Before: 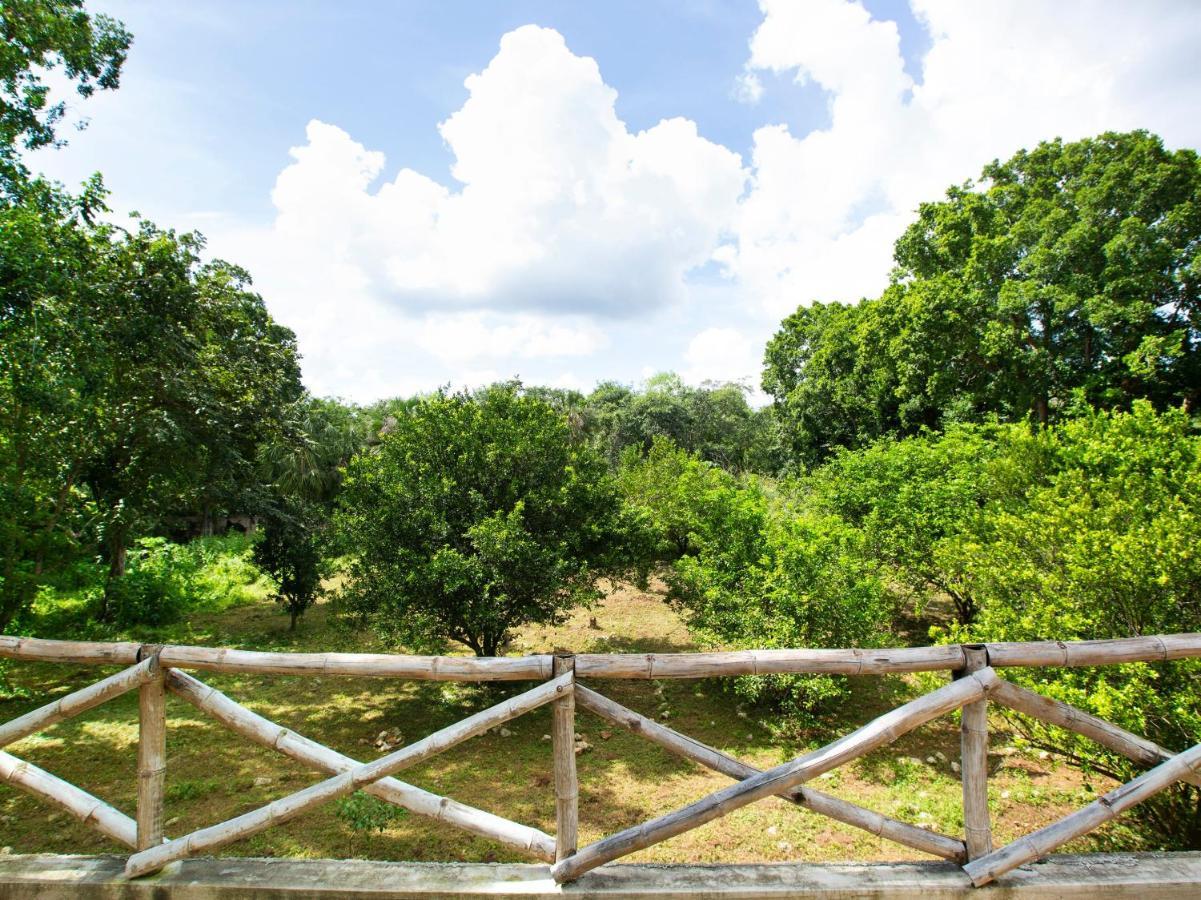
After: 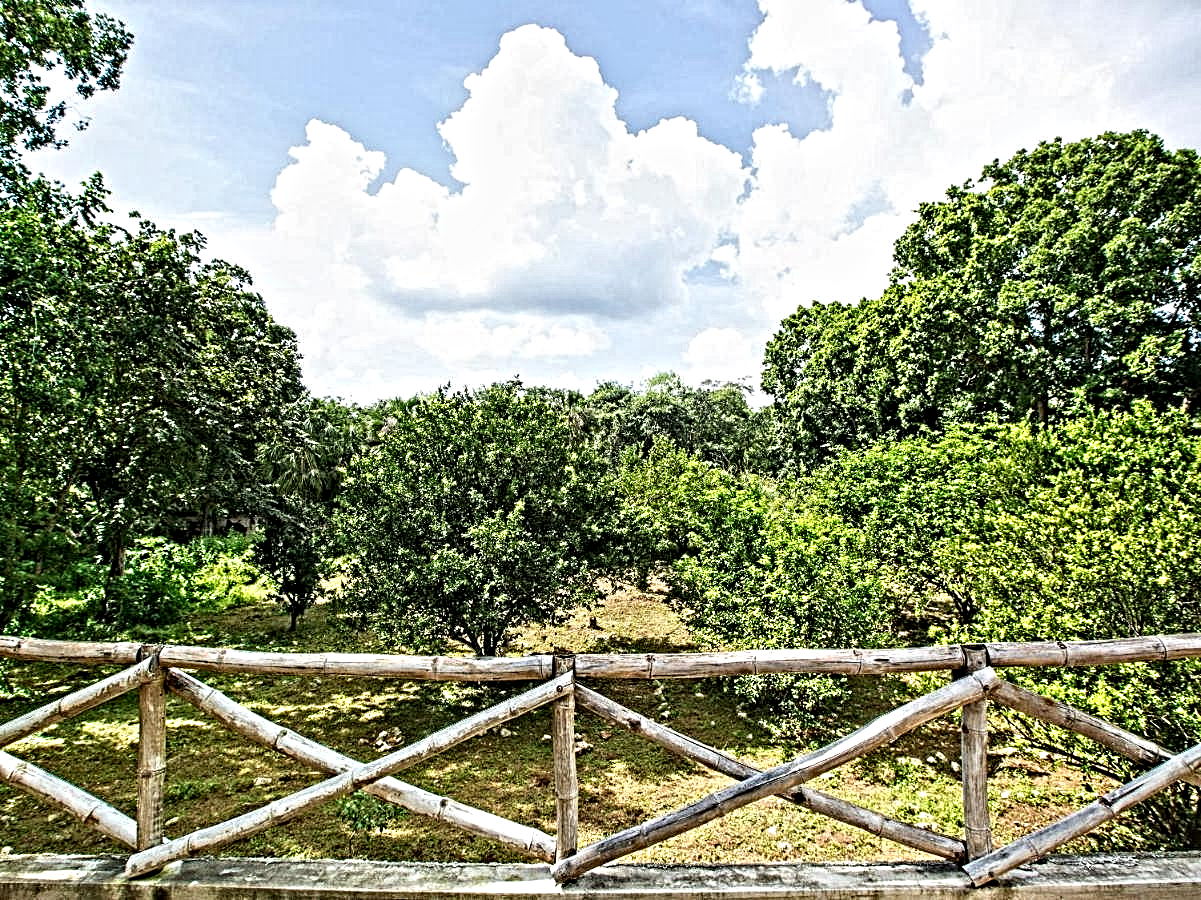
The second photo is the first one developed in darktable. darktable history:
contrast equalizer: octaves 7, y [[0.406, 0.494, 0.589, 0.753, 0.877, 0.999], [0.5 ×6], [0.5 ×6], [0 ×6], [0 ×6]]
